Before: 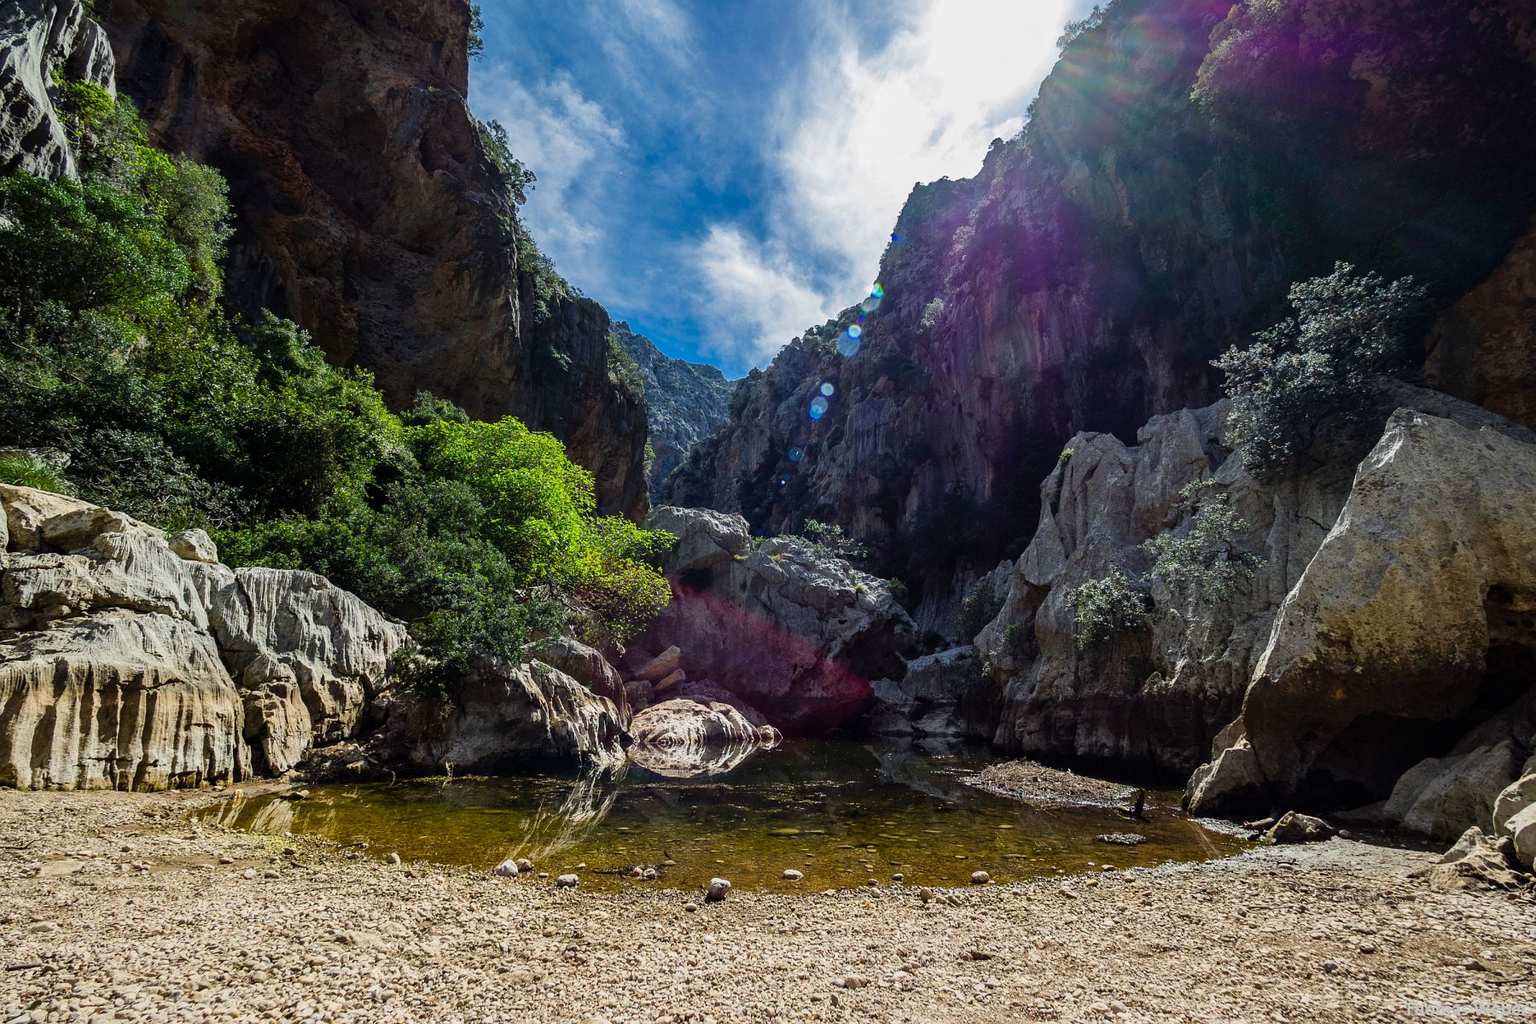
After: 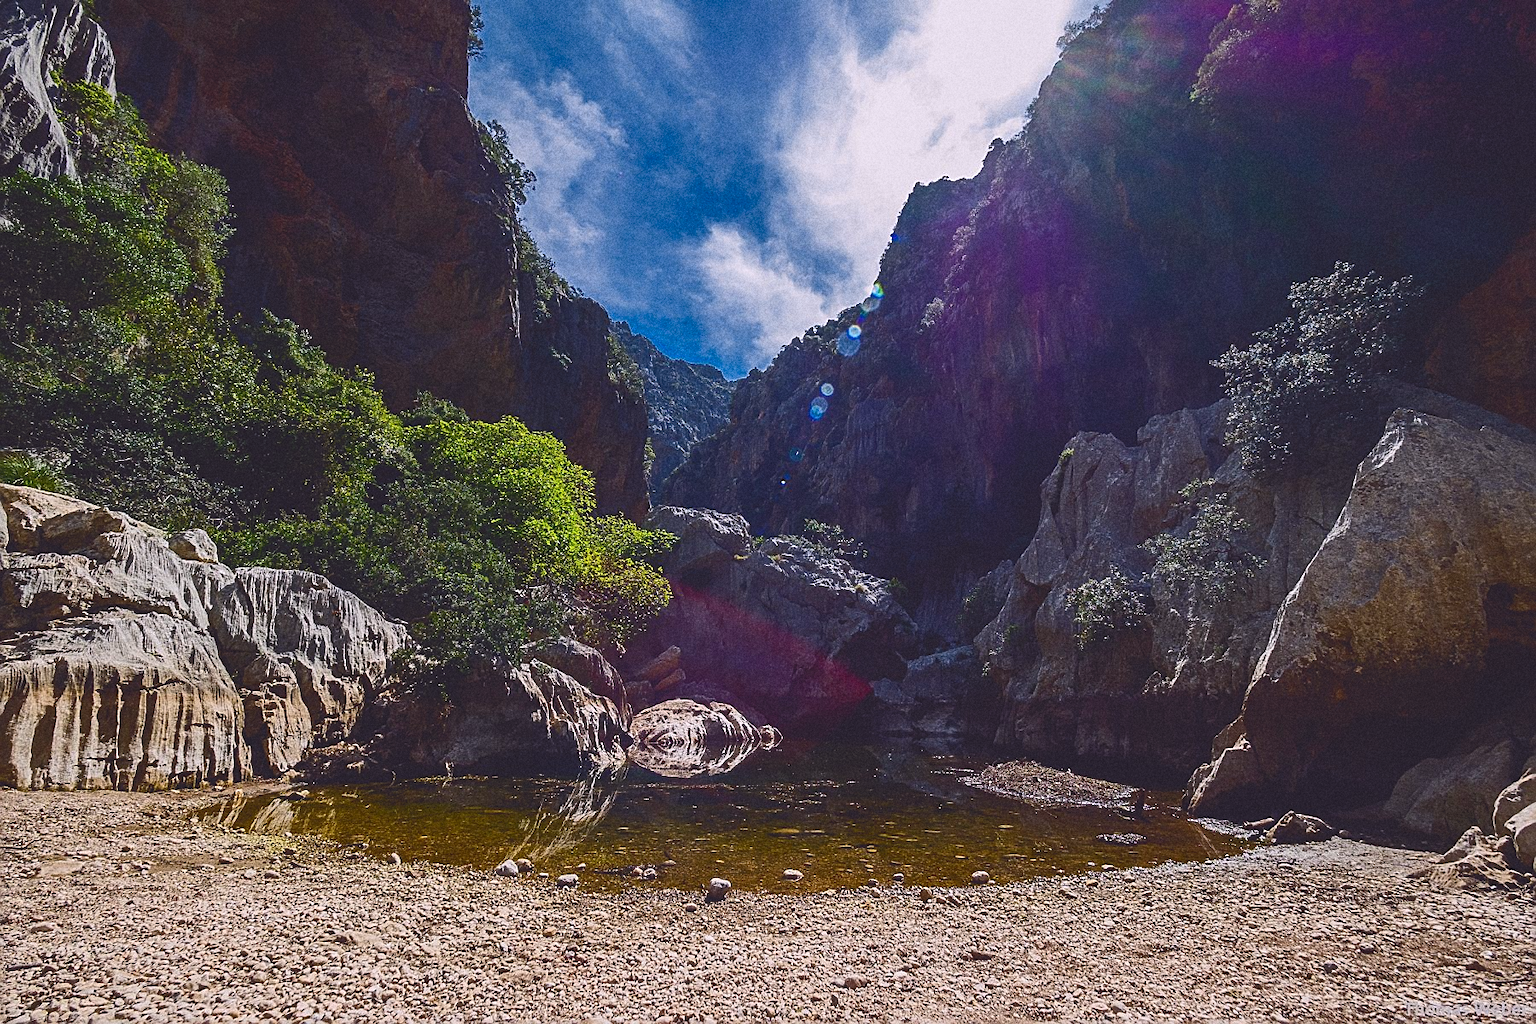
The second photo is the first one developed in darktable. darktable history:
tone curve: curves: ch0 [(0, 0.142) (0.384, 0.314) (0.752, 0.711) (0.991, 0.95)]; ch1 [(0.006, 0.129) (0.346, 0.384) (1, 1)]; ch2 [(0.003, 0.057) (0.261, 0.248) (1, 1)], color space Lab, independent channels
grain: coarseness 11.82 ISO, strength 36.67%, mid-tones bias 74.17%
tone equalizer: on, module defaults
sharpen: amount 0.575
